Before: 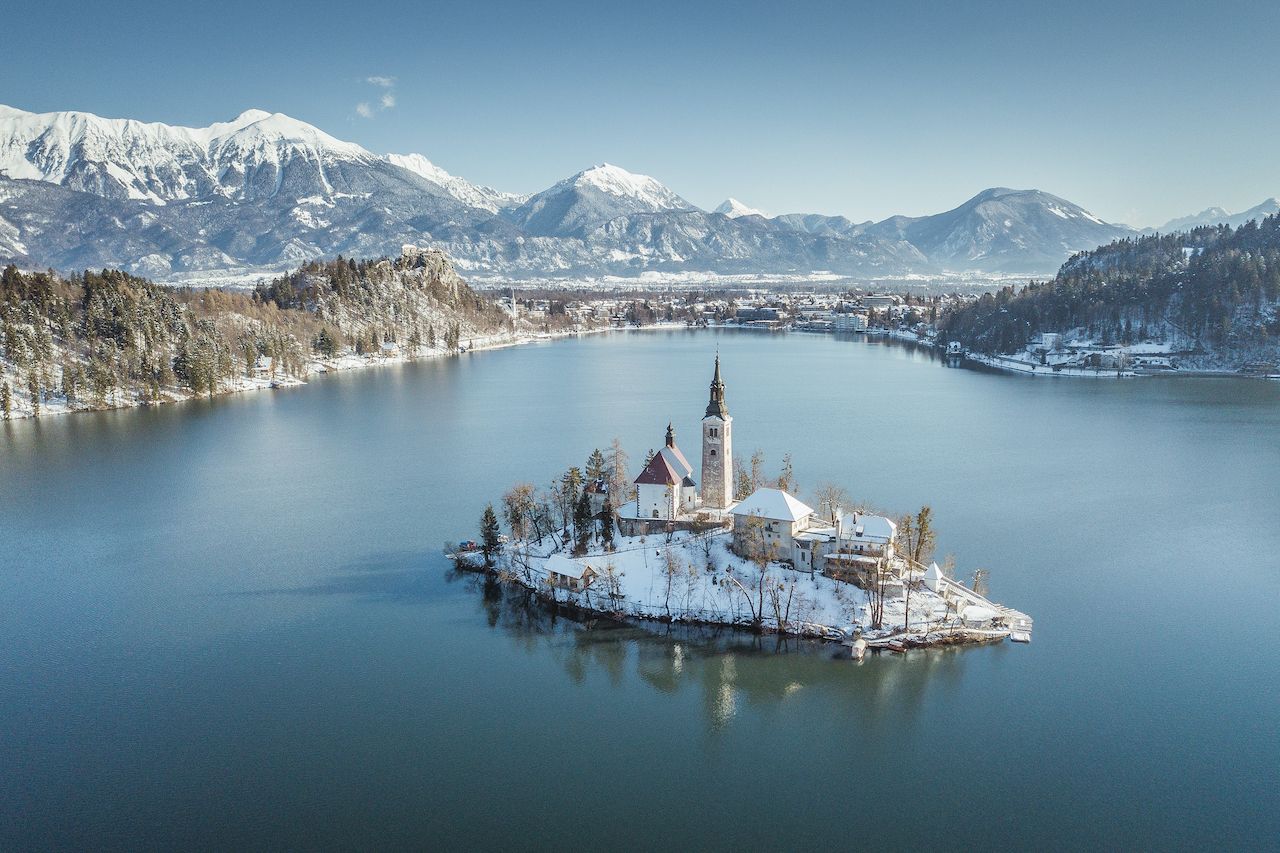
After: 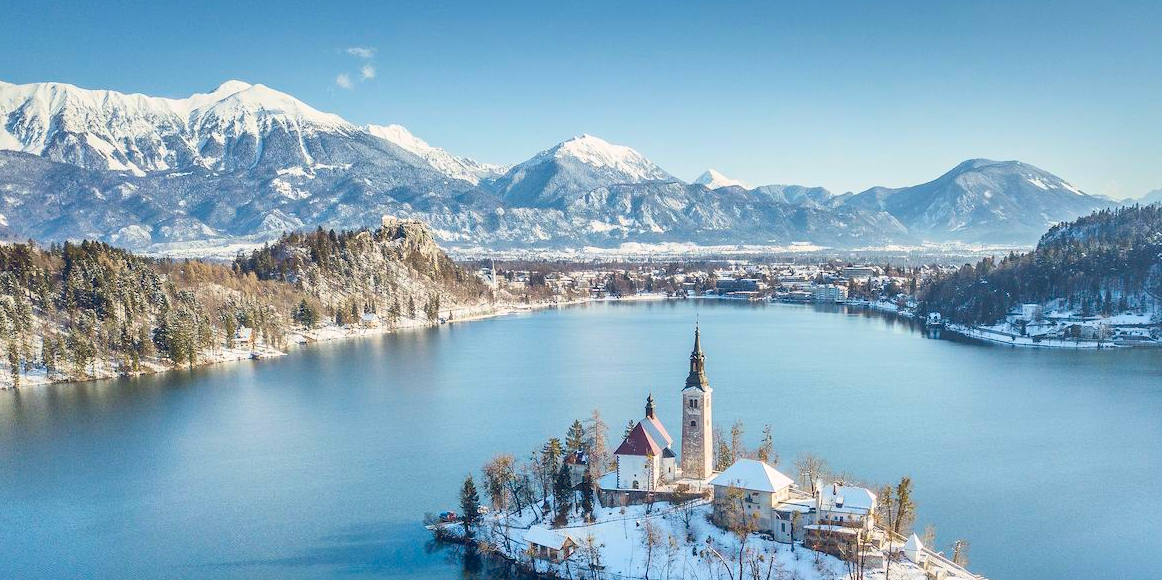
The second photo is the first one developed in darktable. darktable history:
crop: left 1.613%, top 3.406%, right 7.558%, bottom 28.483%
contrast brightness saturation: contrast 0.243, brightness 0.091
shadows and highlights: on, module defaults
color balance rgb: highlights gain › chroma 1.37%, highlights gain › hue 51.45°, global offset › chroma 0.134%, global offset › hue 254.28°, linear chroma grading › global chroma 9.769%, perceptual saturation grading › global saturation -0.057%, global vibrance 45.523%
